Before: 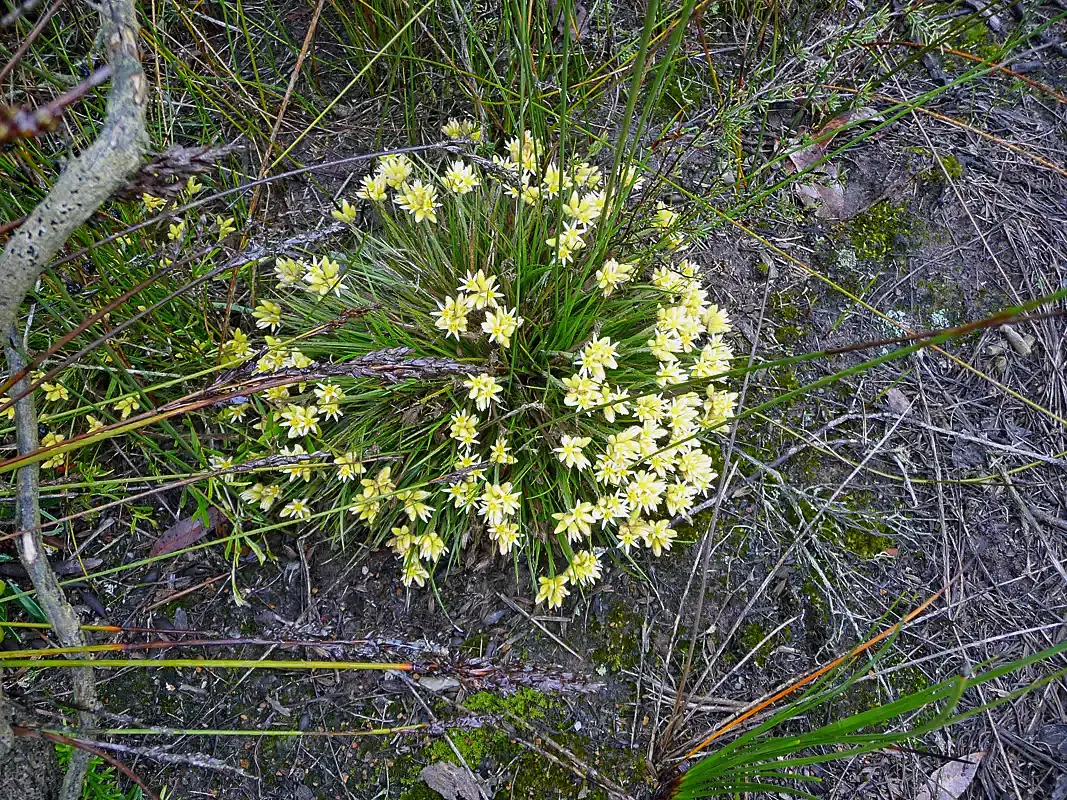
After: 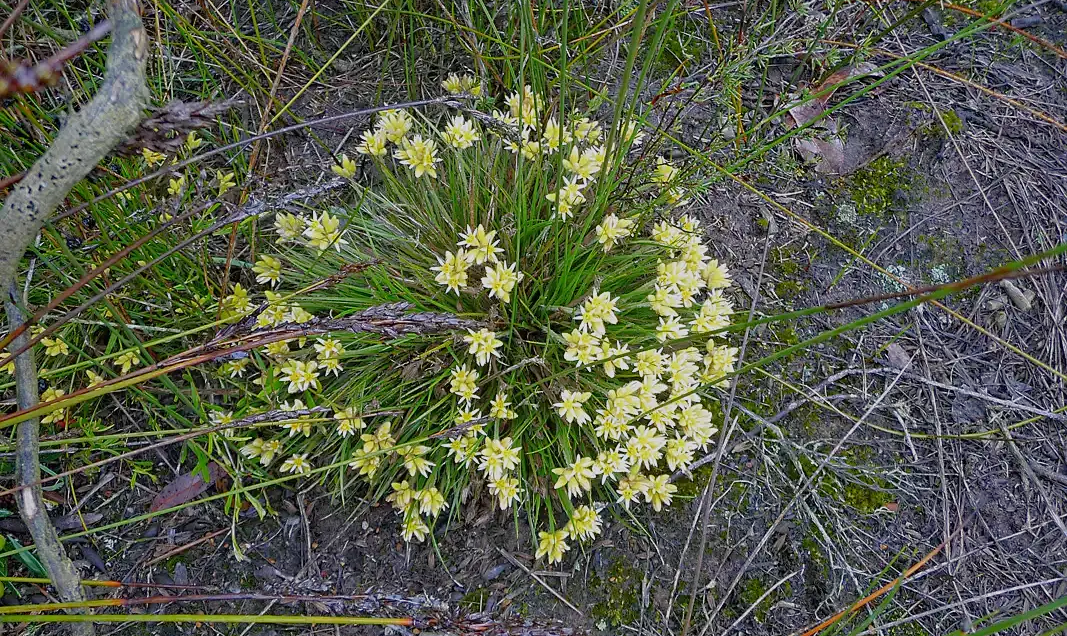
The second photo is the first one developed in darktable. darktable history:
exposure: compensate highlight preservation false
tone equalizer: -8 EV 0.243 EV, -7 EV 0.445 EV, -6 EV 0.446 EV, -5 EV 0.245 EV, -3 EV -0.266 EV, -2 EV -0.43 EV, -1 EV -0.428 EV, +0 EV -0.276 EV, edges refinement/feathering 500, mask exposure compensation -1.57 EV, preserve details no
crop and rotate: top 5.663%, bottom 14.823%
